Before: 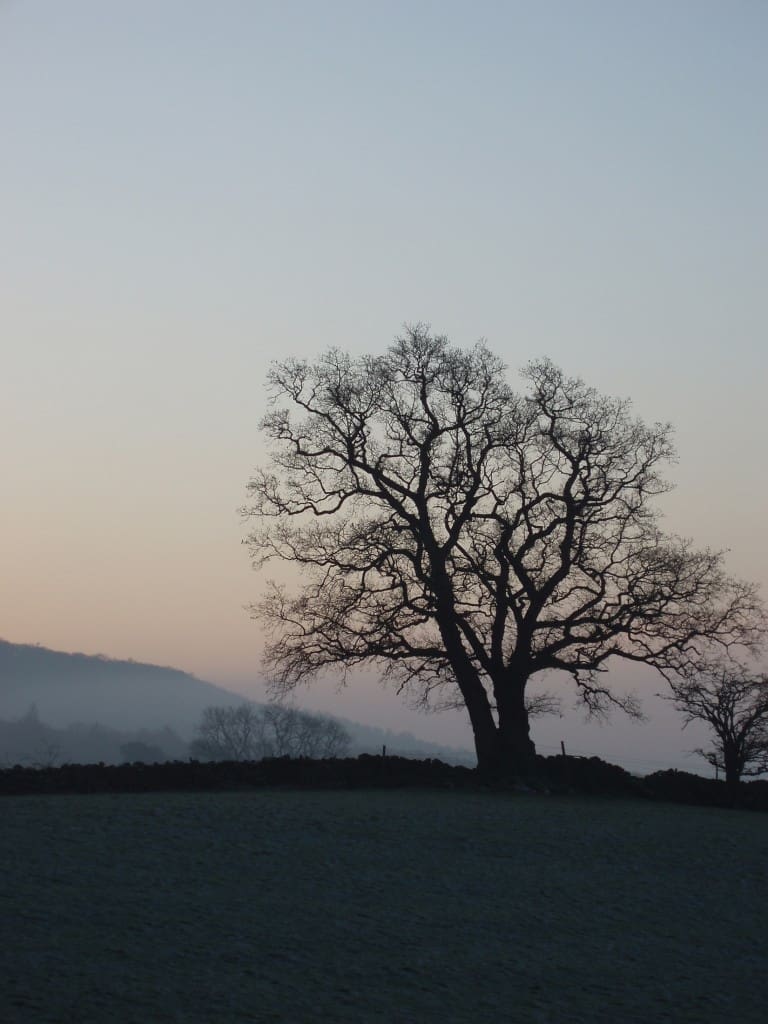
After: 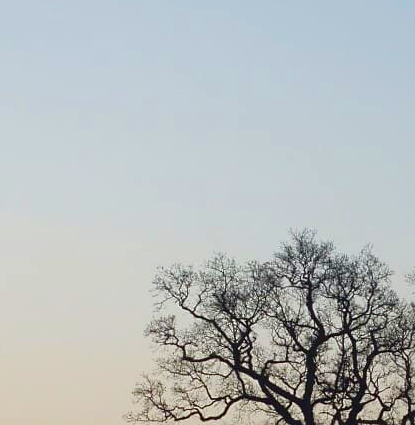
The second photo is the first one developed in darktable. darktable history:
sharpen: amount 0.202
color balance rgb: shadows lift › luminance -19.632%, linear chroma grading › global chroma 25.427%, perceptual saturation grading › global saturation 27.791%, perceptual saturation grading › highlights -25.81%, perceptual saturation grading › mid-tones 24.997%, perceptual saturation grading › shadows 49.878%
crop: left 14.937%, top 9.218%, right 31.021%, bottom 49.195%
exposure: exposure 0.214 EV, compensate highlight preservation false
